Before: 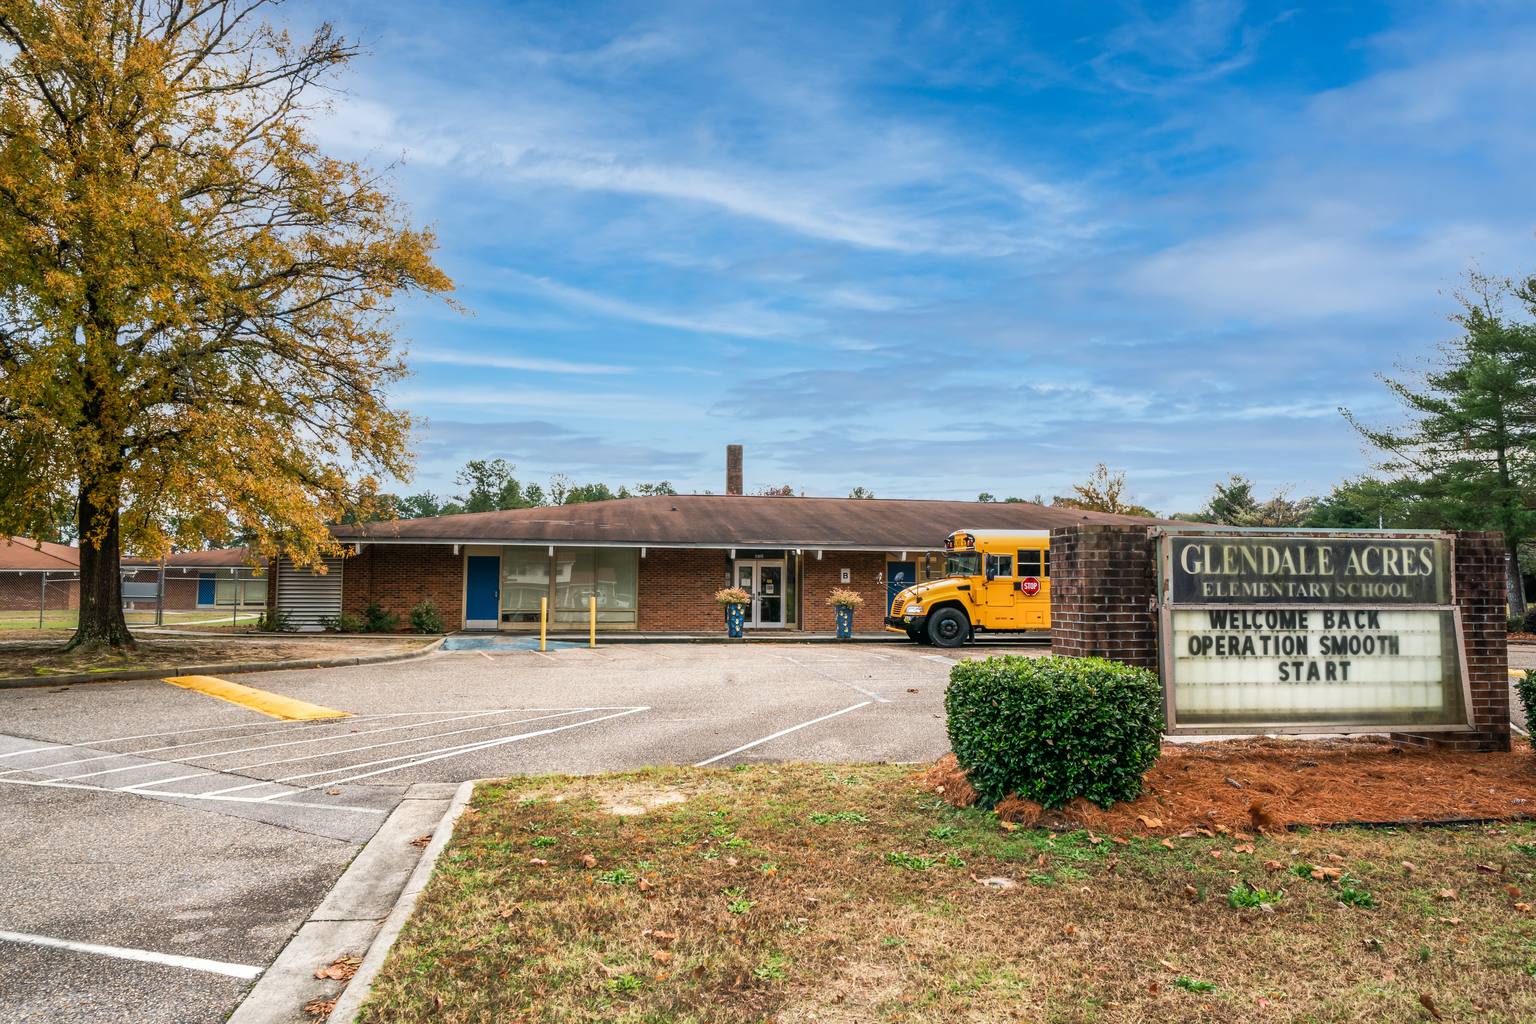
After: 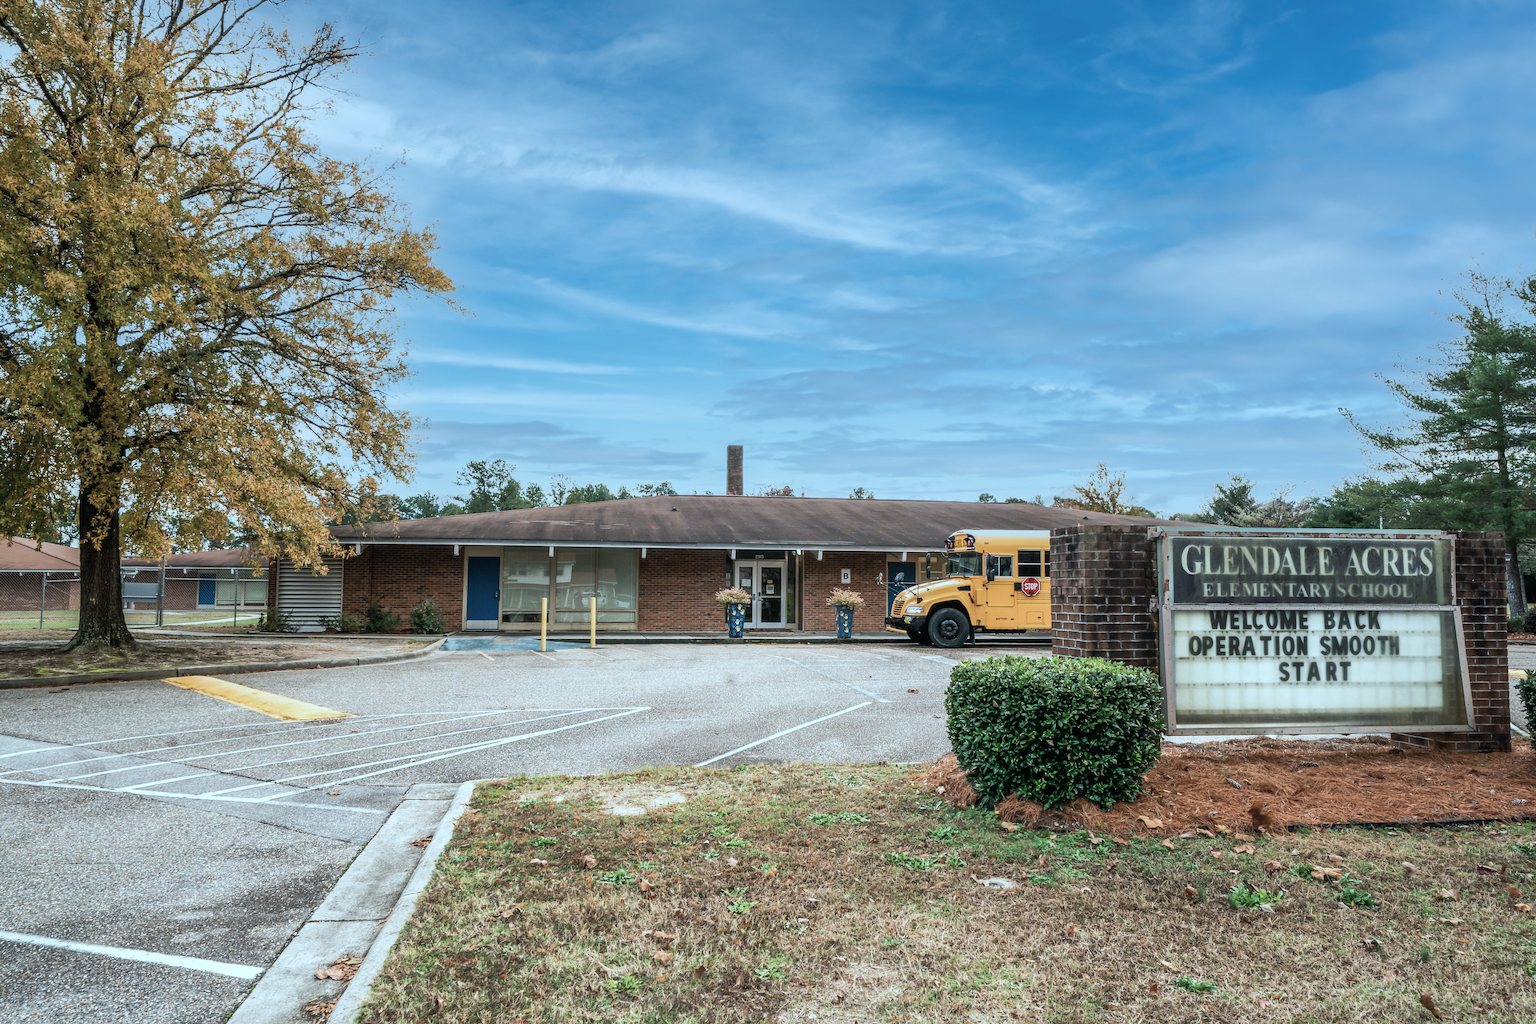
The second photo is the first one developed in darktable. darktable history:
color correction: highlights a* -12.25, highlights b* -17.44, saturation 0.714
